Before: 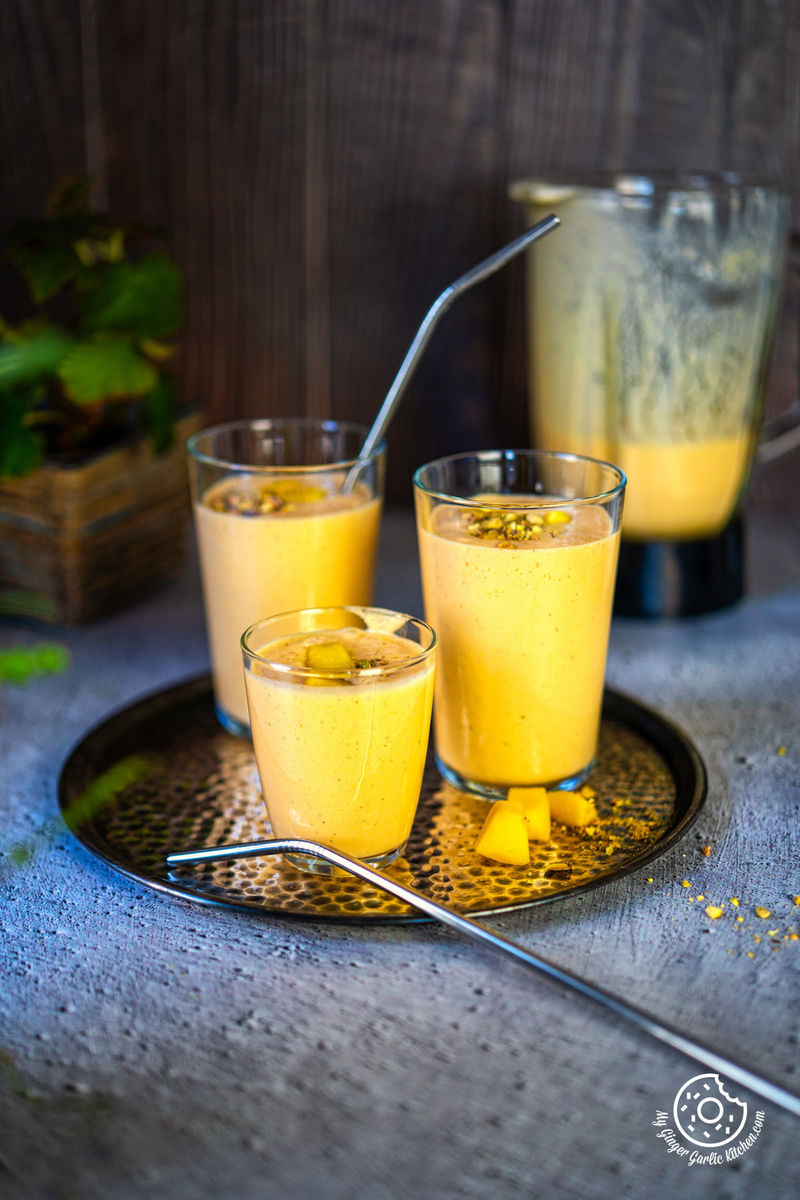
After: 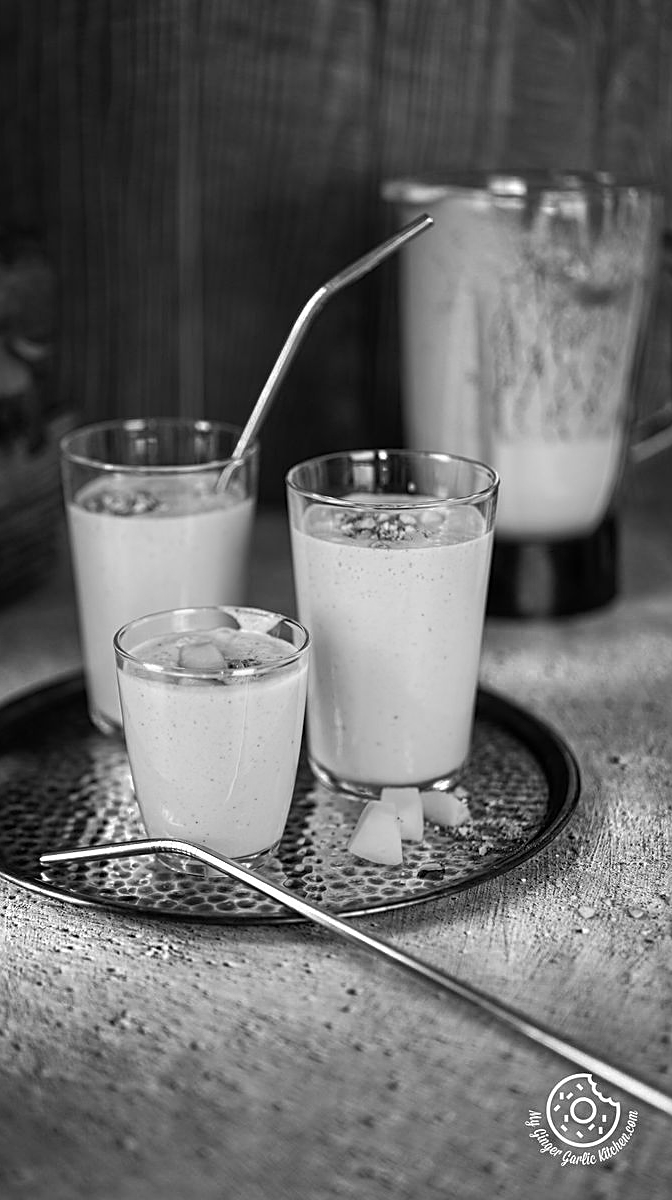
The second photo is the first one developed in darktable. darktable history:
crop: left 15.979%
color zones: curves: ch0 [(0, 0.613) (0.01, 0.613) (0.245, 0.448) (0.498, 0.529) (0.642, 0.665) (0.879, 0.777) (0.99, 0.613)]; ch1 [(0, 0) (0.143, 0) (0.286, 0) (0.429, 0) (0.571, 0) (0.714, 0) (0.857, 0)]
sharpen: on, module defaults
